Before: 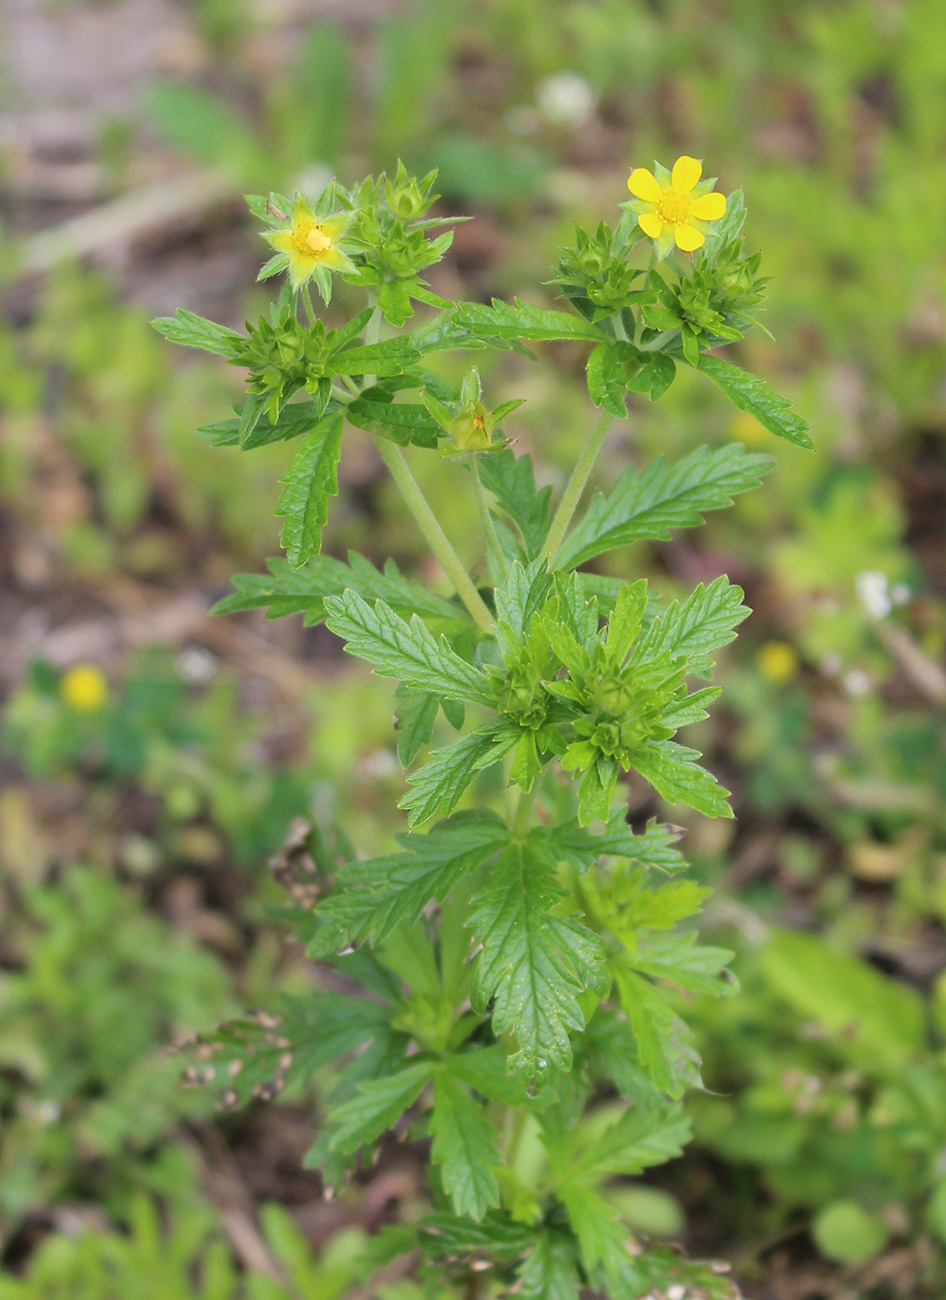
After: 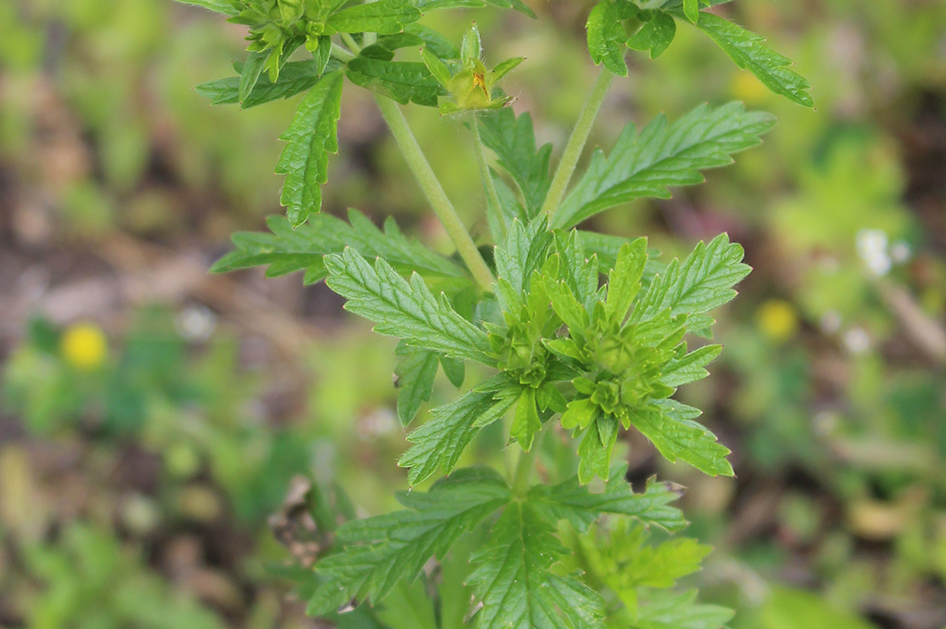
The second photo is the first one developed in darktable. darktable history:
crop and rotate: top 26.371%, bottom 25.197%
